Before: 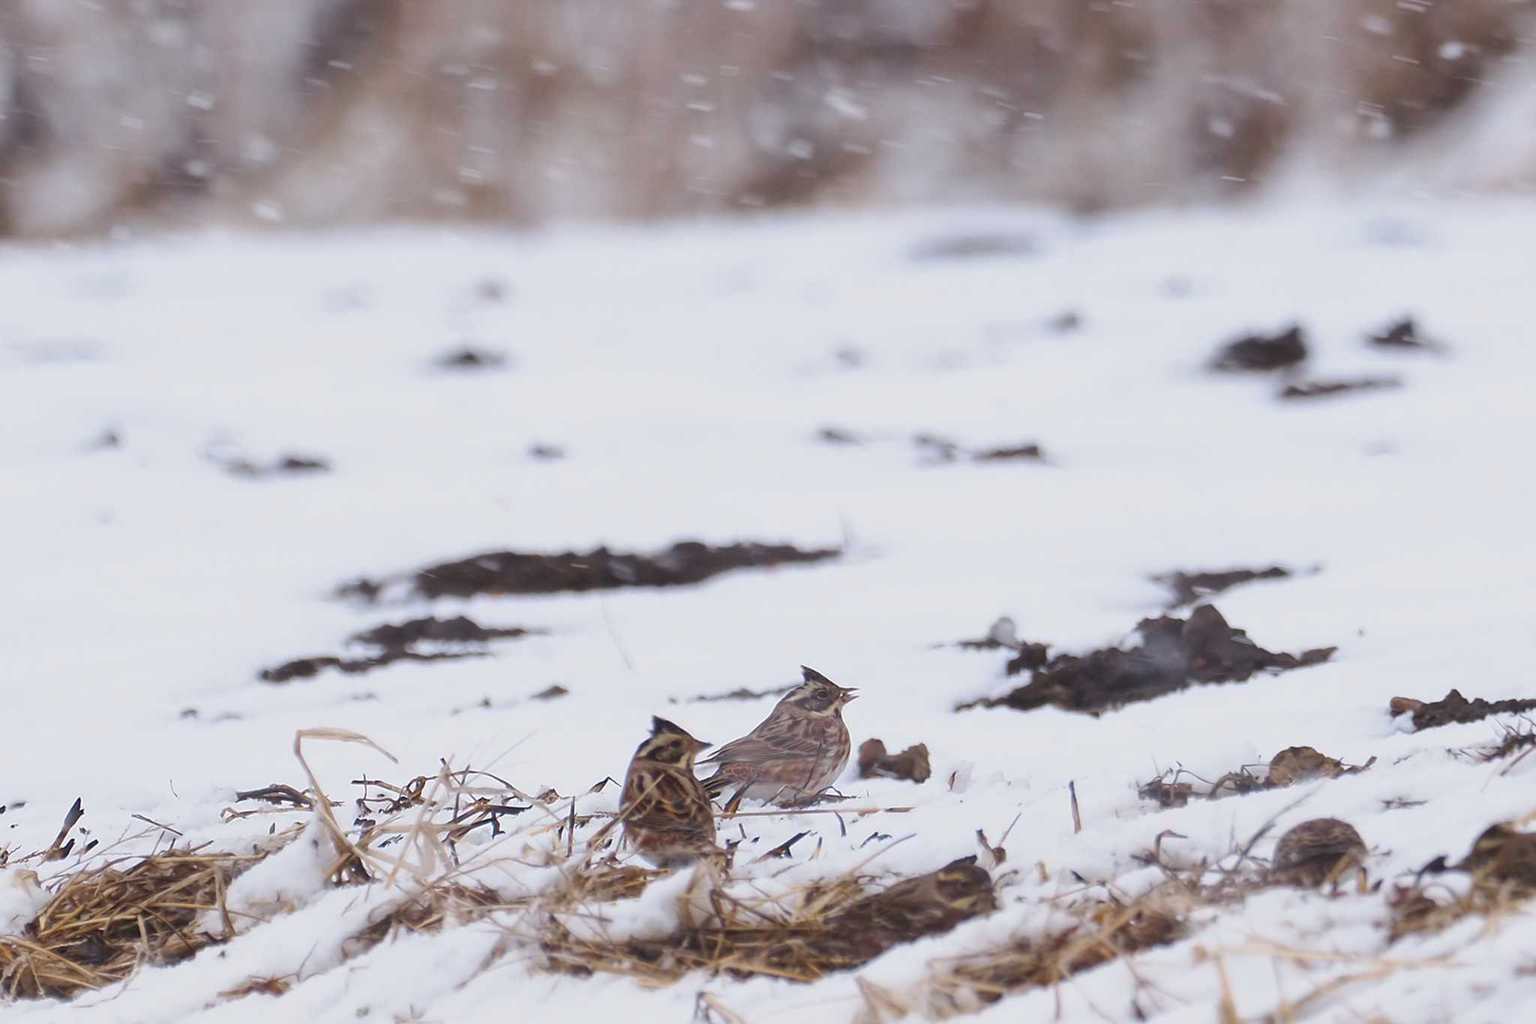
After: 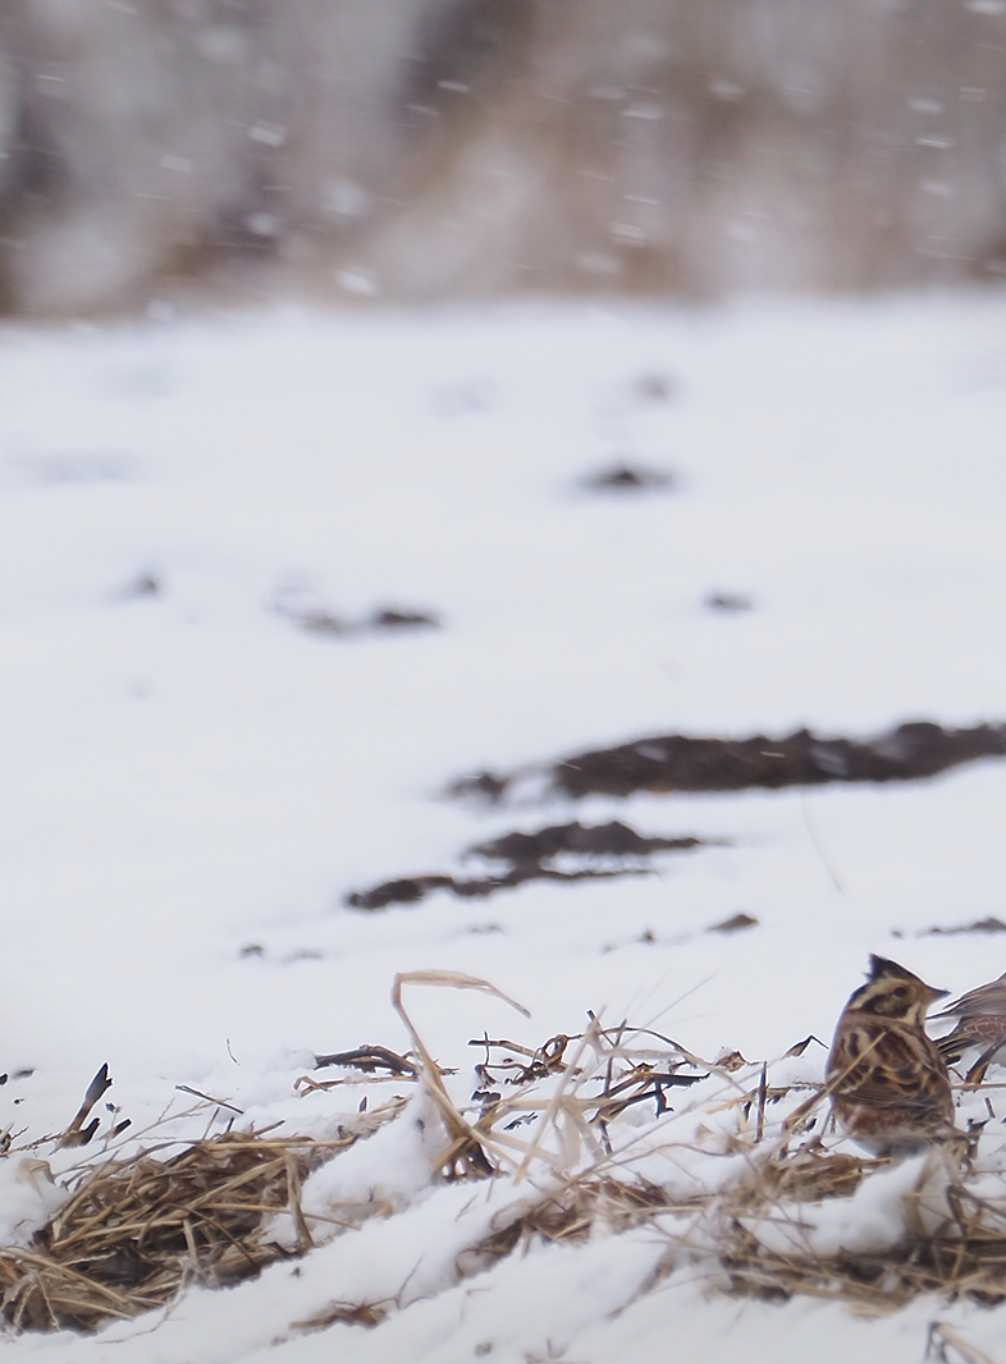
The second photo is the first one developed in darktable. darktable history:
crop and rotate: left 0%, top 0%, right 50.845%
vignetting: fall-off start 91%, fall-off radius 39.39%, brightness -0.182, saturation -0.3, width/height ratio 1.219, shape 1.3, dithering 8-bit output, unbound false
